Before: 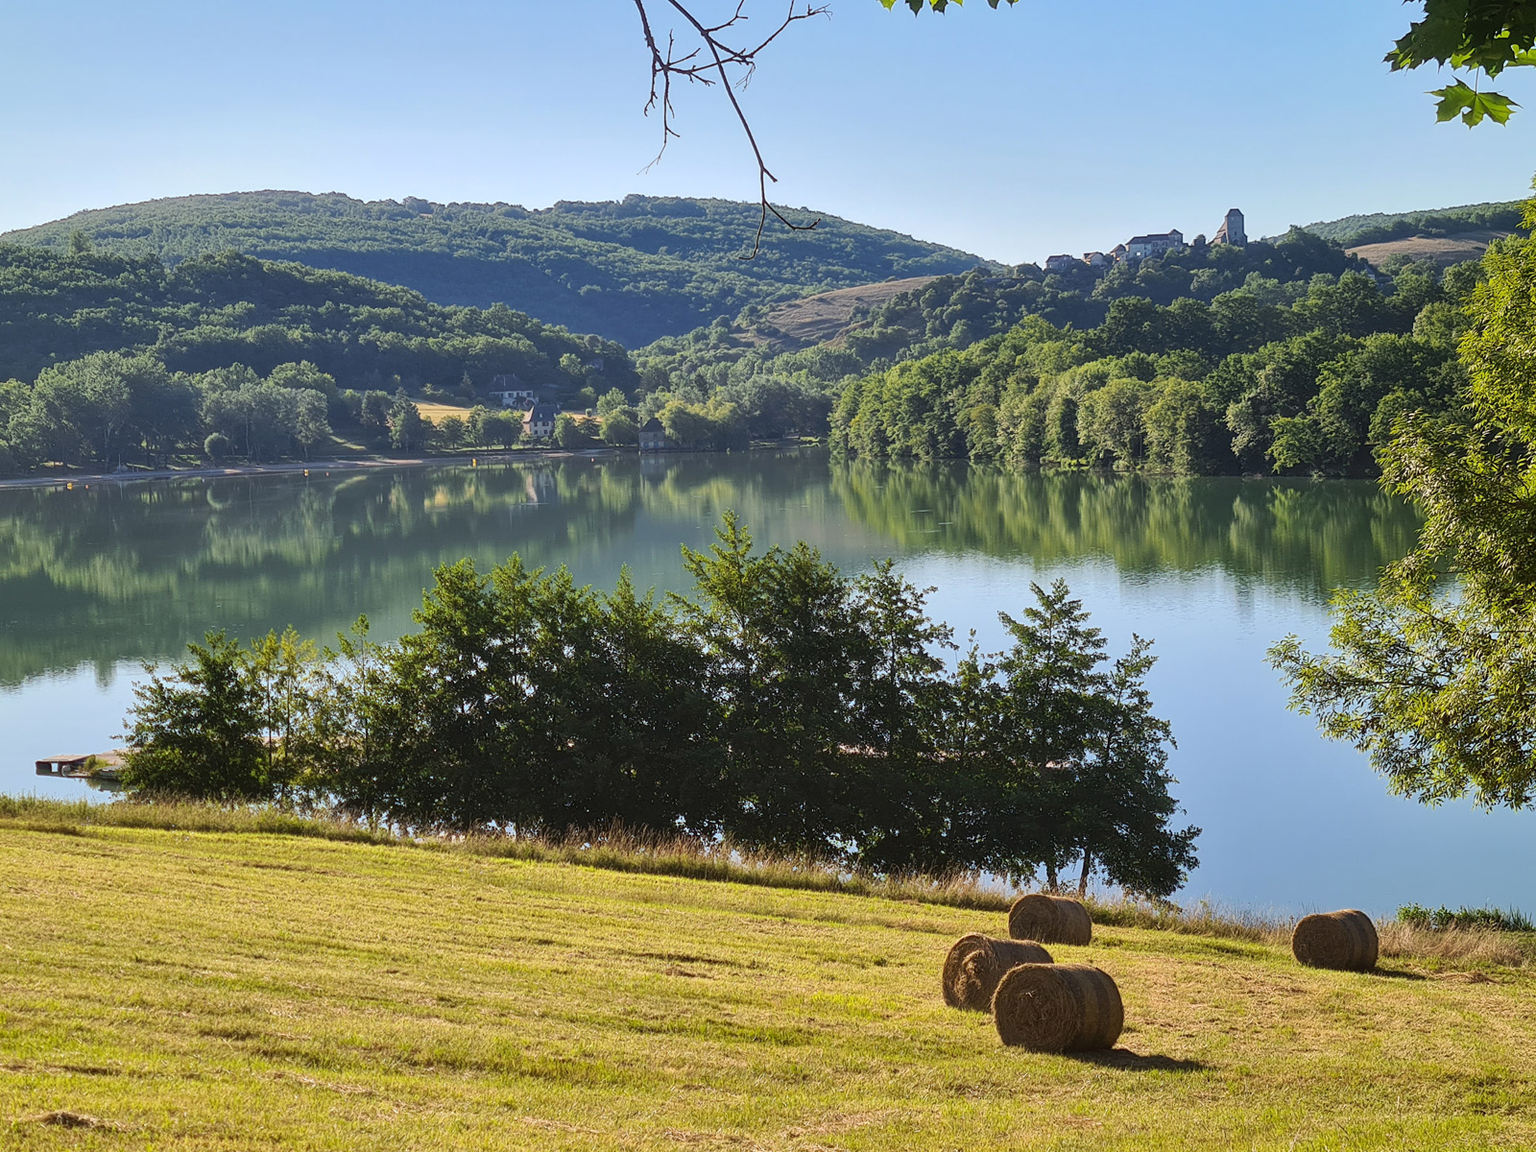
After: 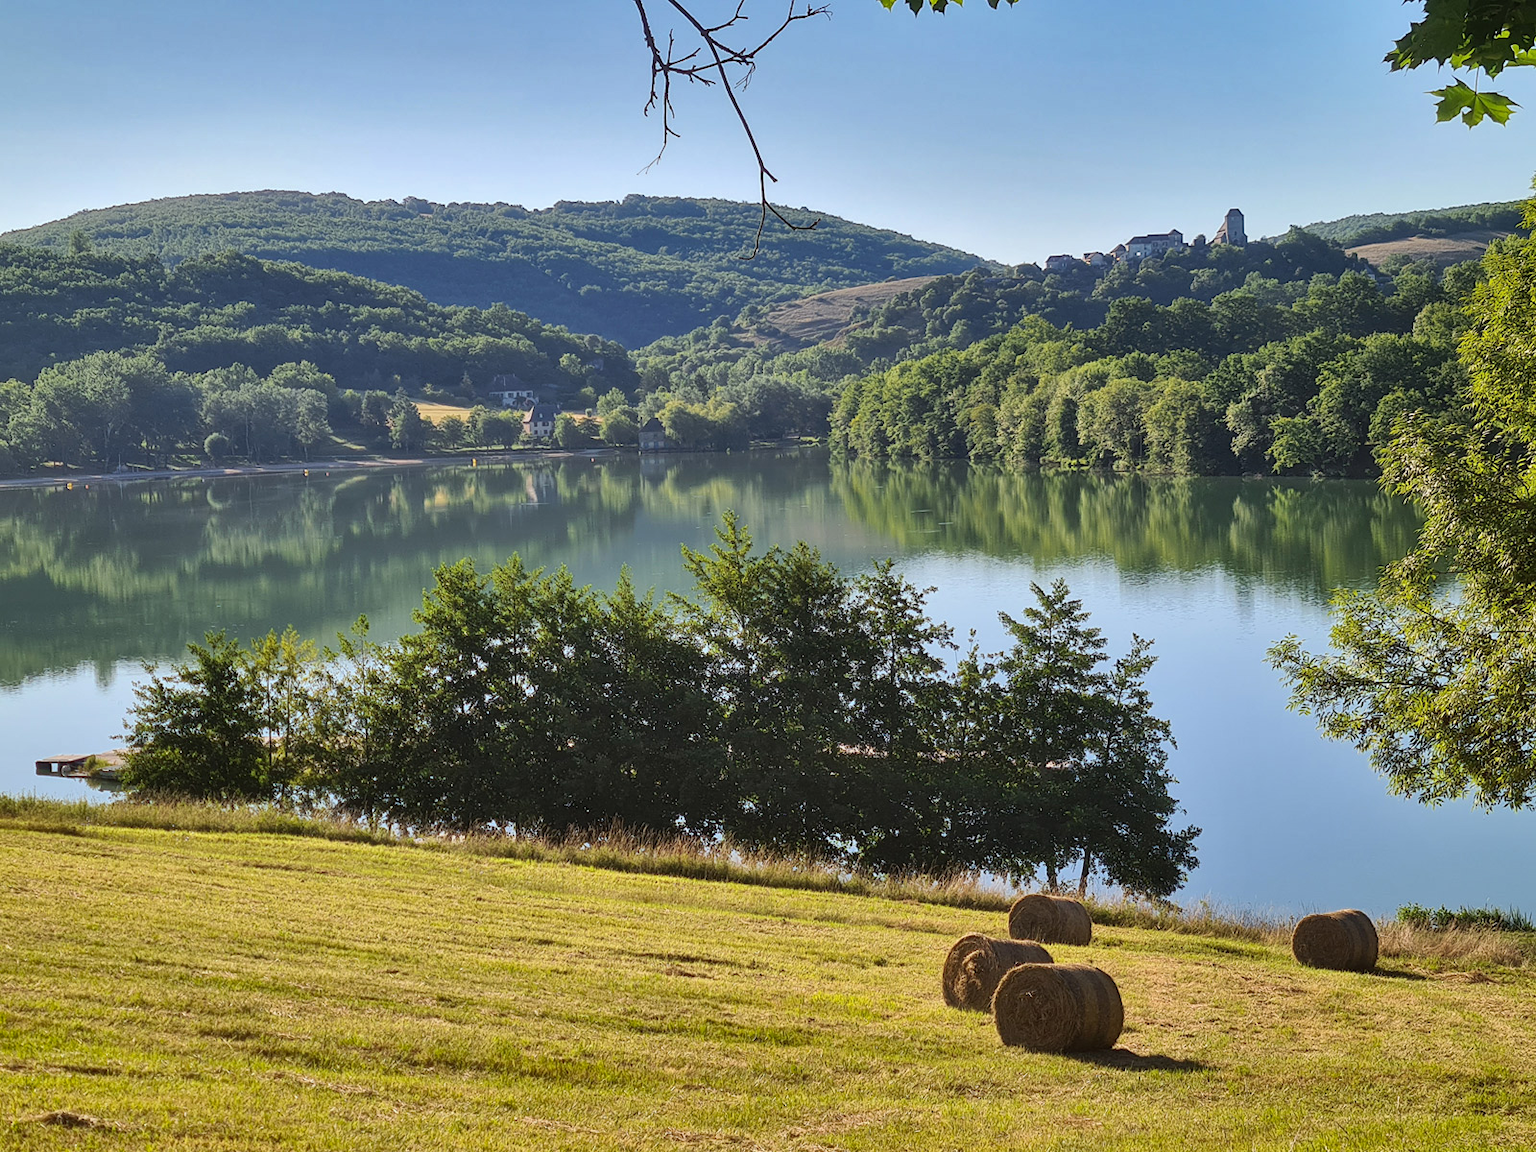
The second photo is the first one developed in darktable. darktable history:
shadows and highlights: shadows 58.86, highlights -60.41, soften with gaussian
